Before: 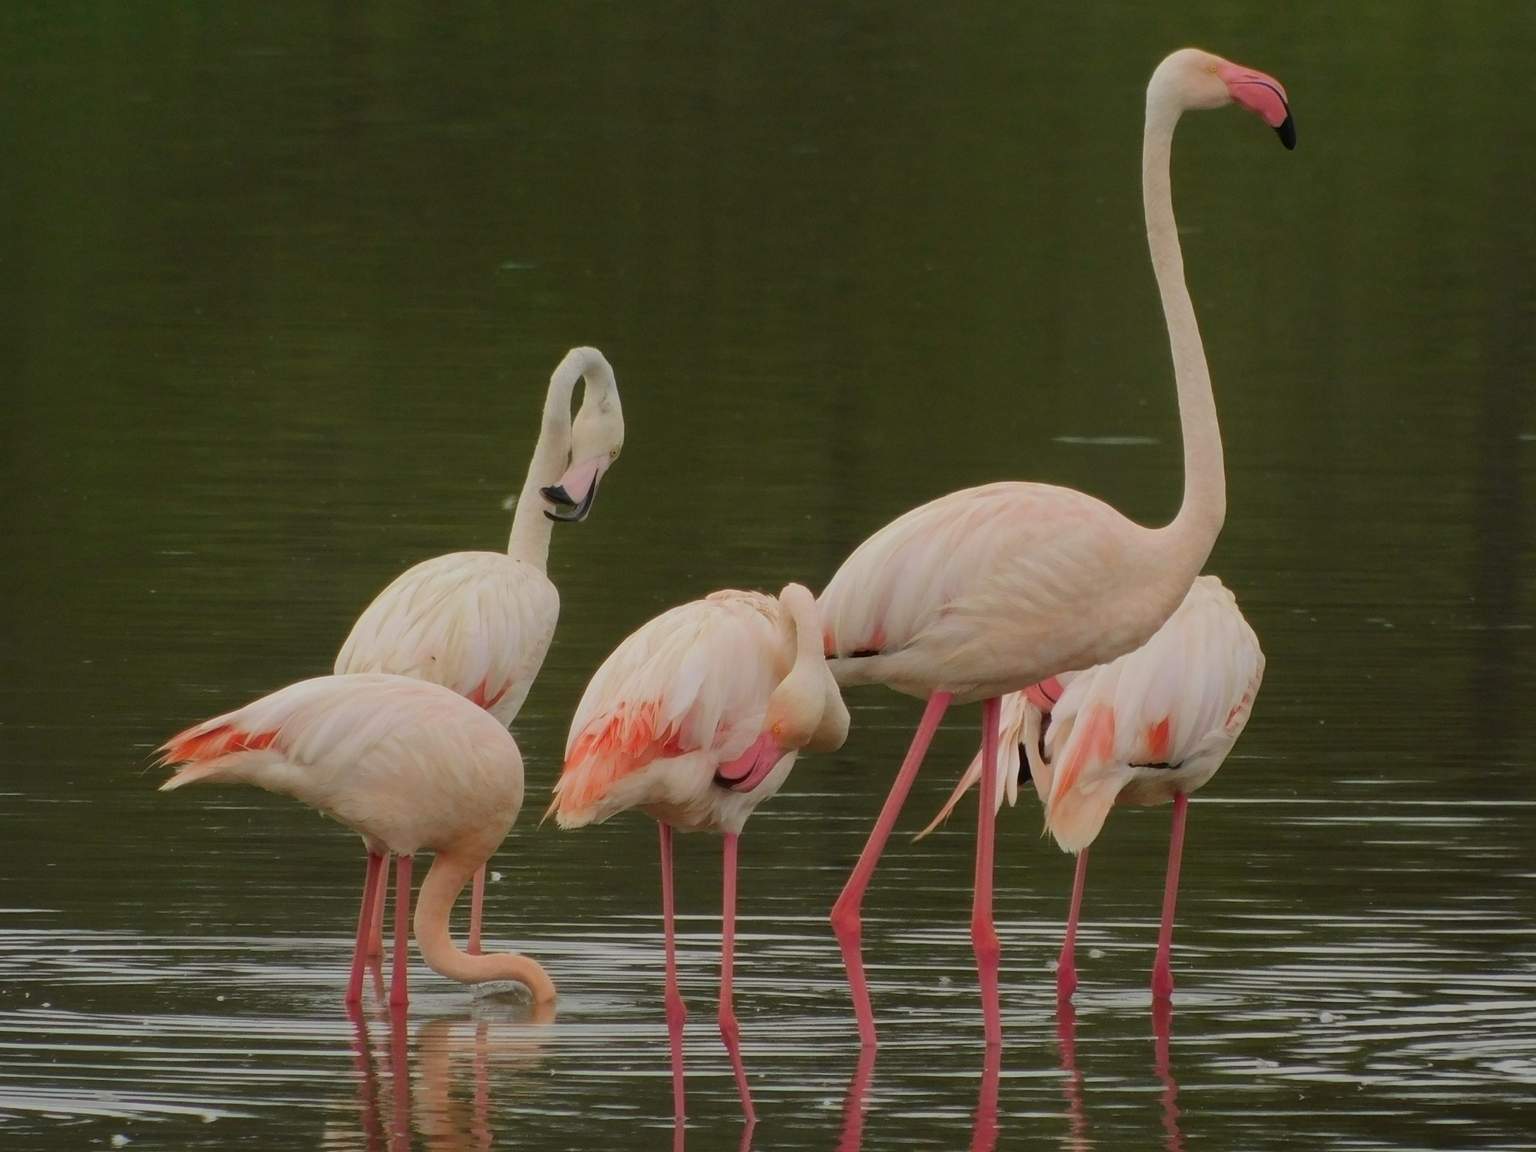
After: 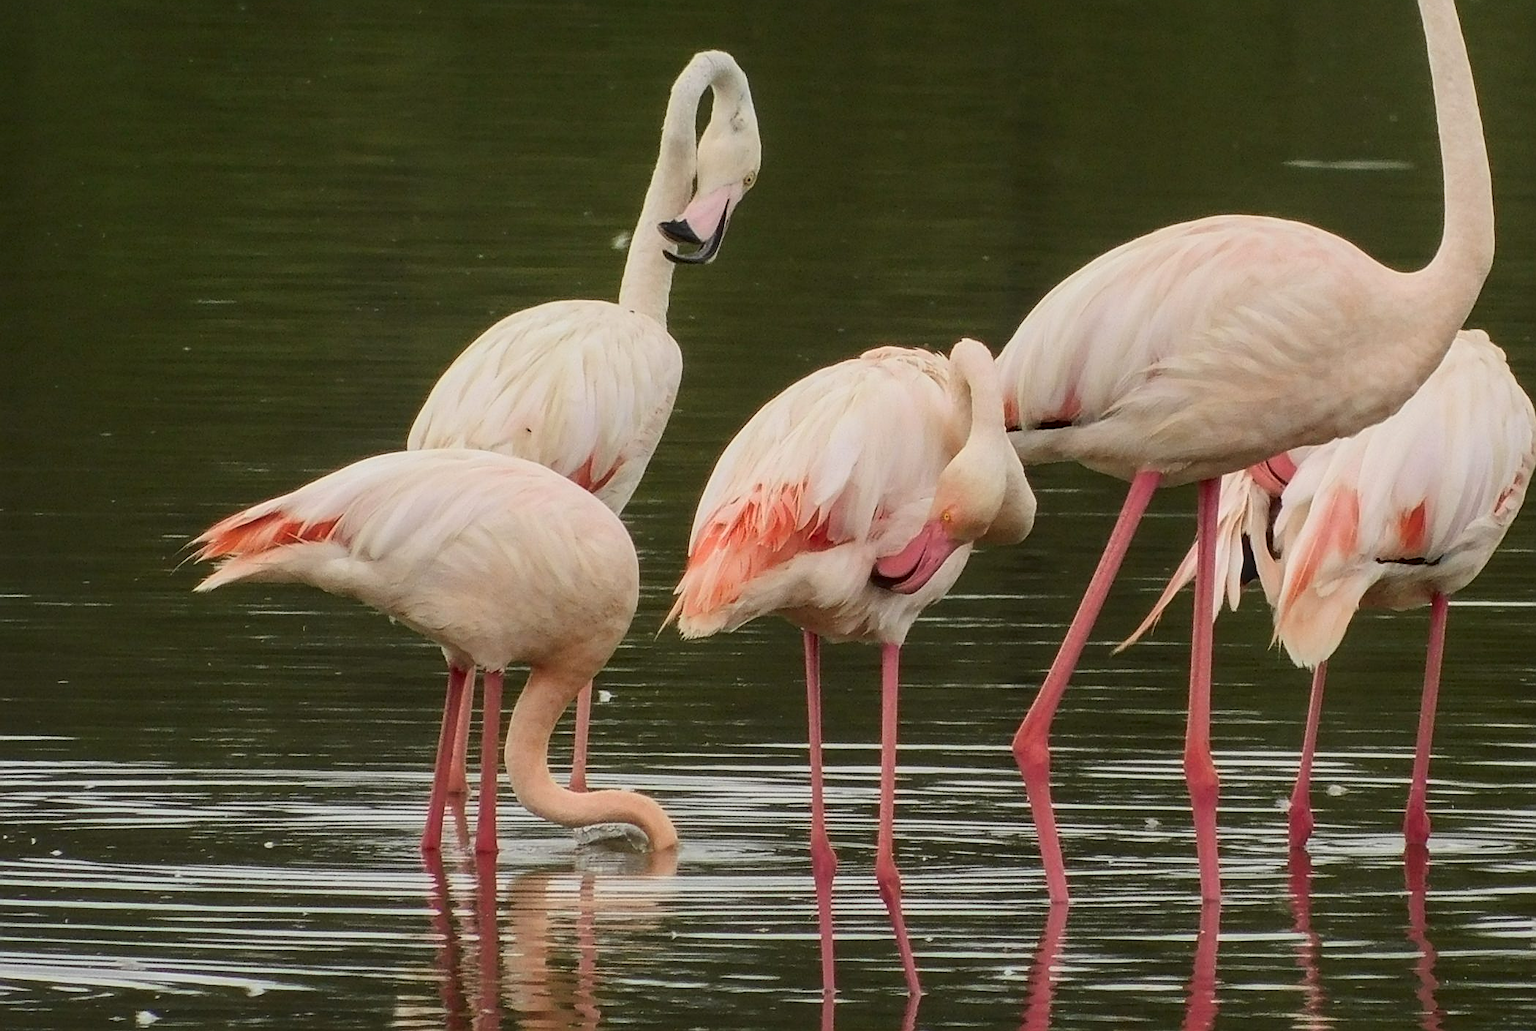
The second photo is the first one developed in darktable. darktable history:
crop: top 26.531%, right 17.959%
sharpen: on, module defaults
local contrast: on, module defaults
contrast brightness saturation: contrast 0.24, brightness 0.09
